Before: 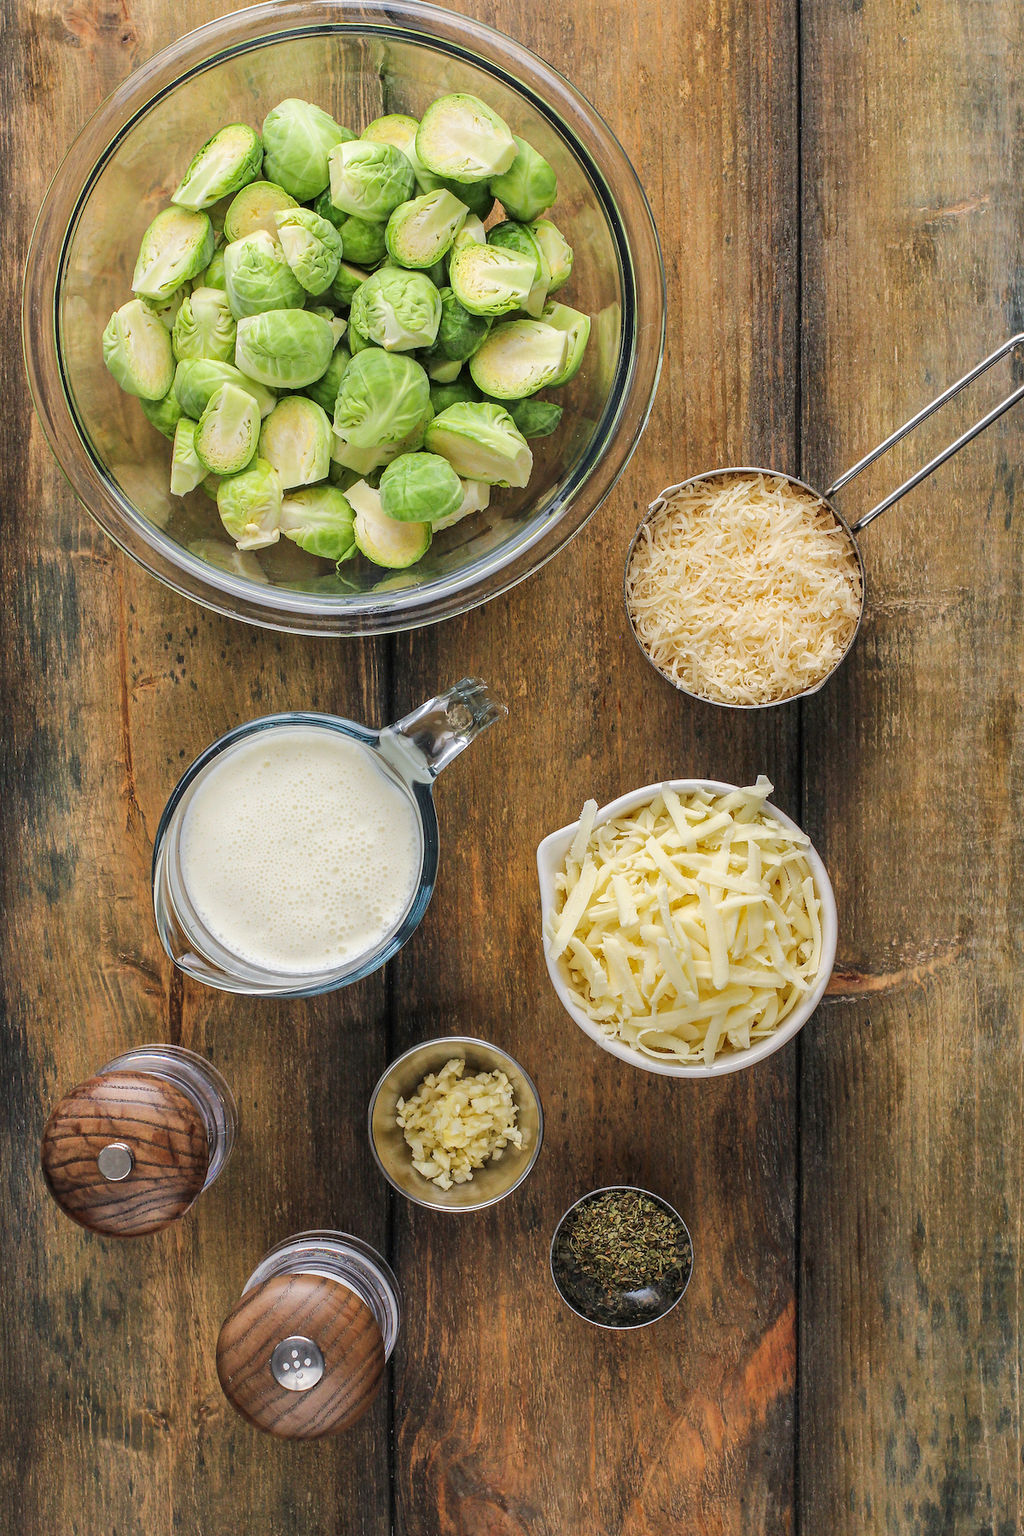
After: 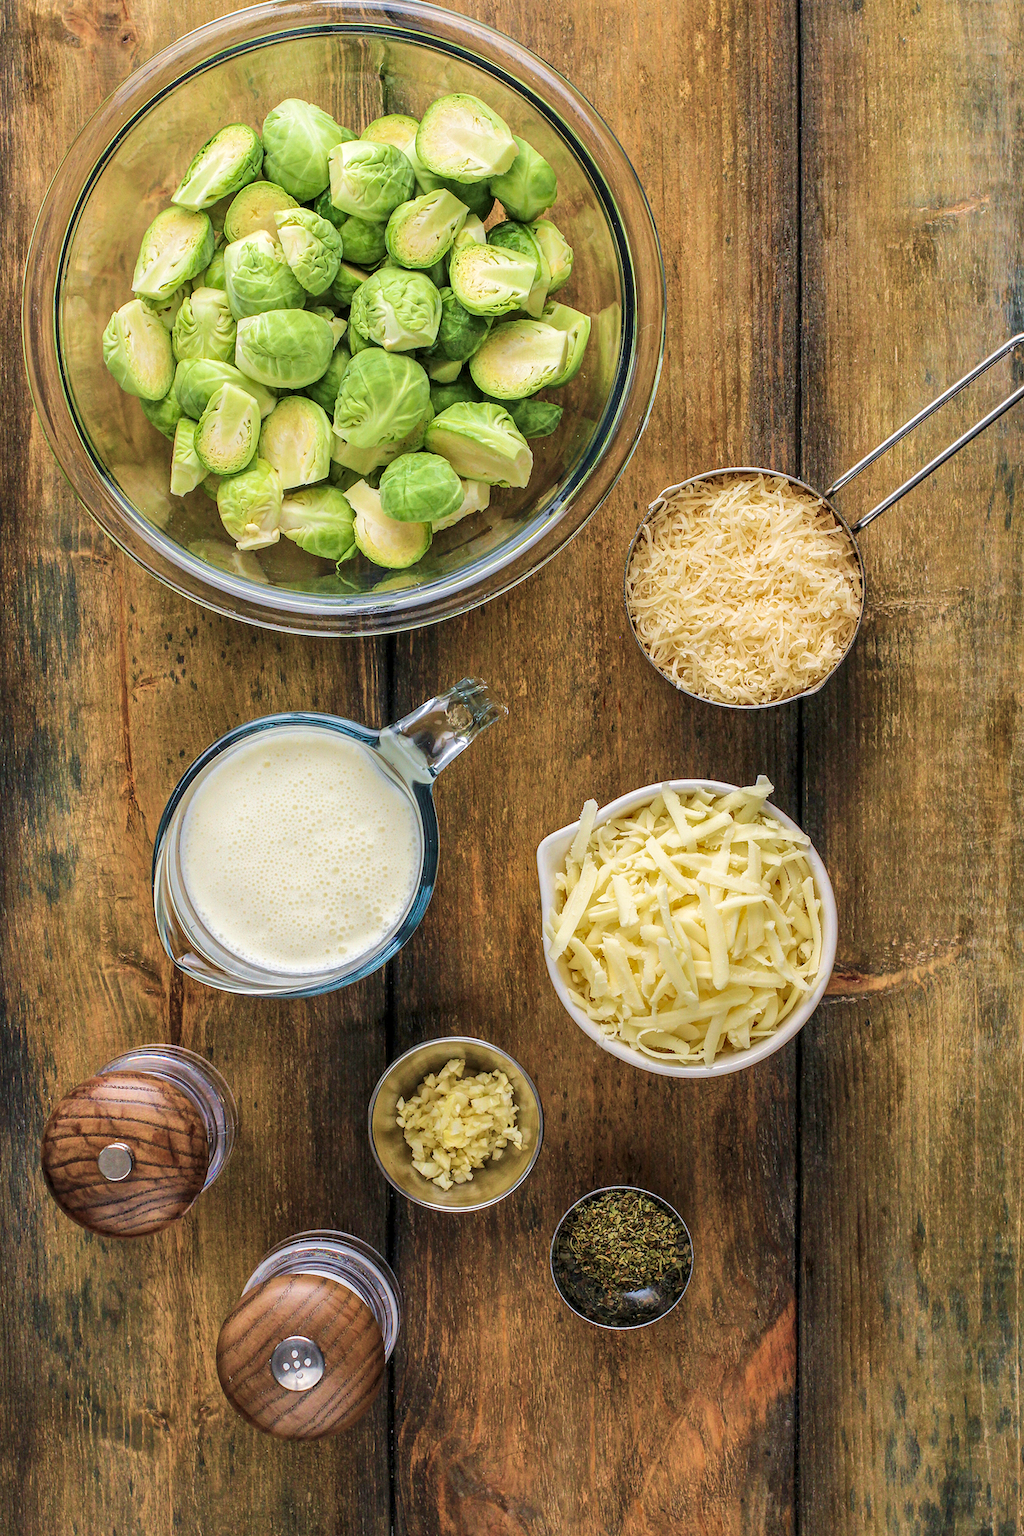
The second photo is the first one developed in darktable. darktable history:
local contrast: highlights 100%, shadows 100%, detail 131%, midtone range 0.2
velvia: strength 45%
